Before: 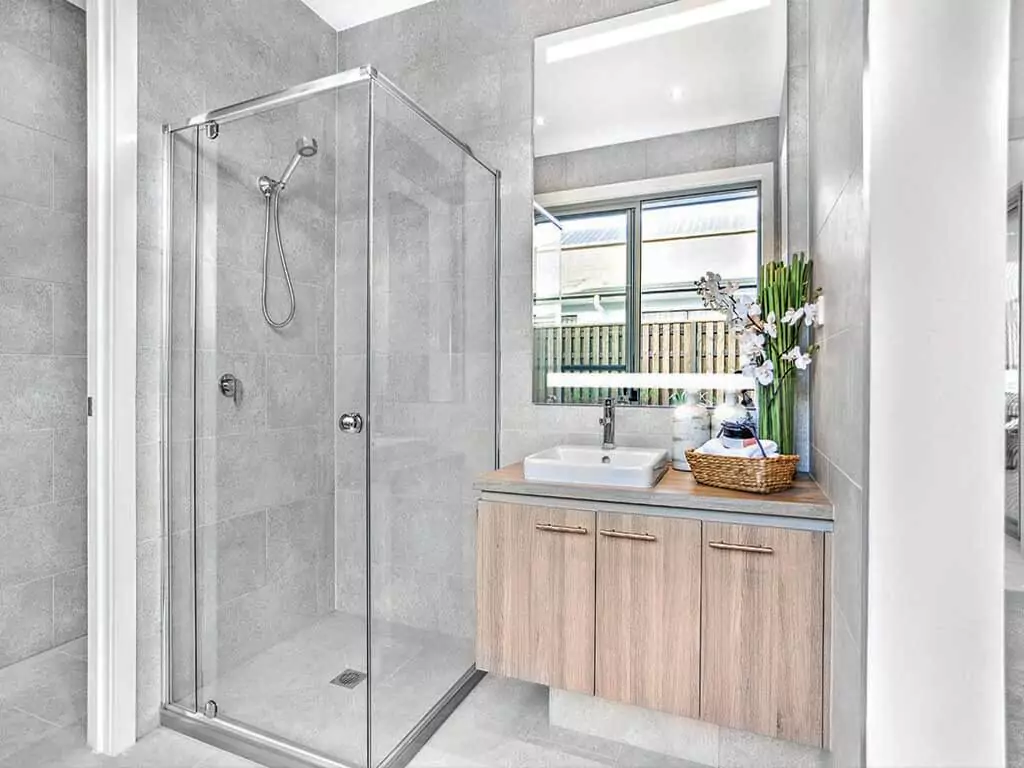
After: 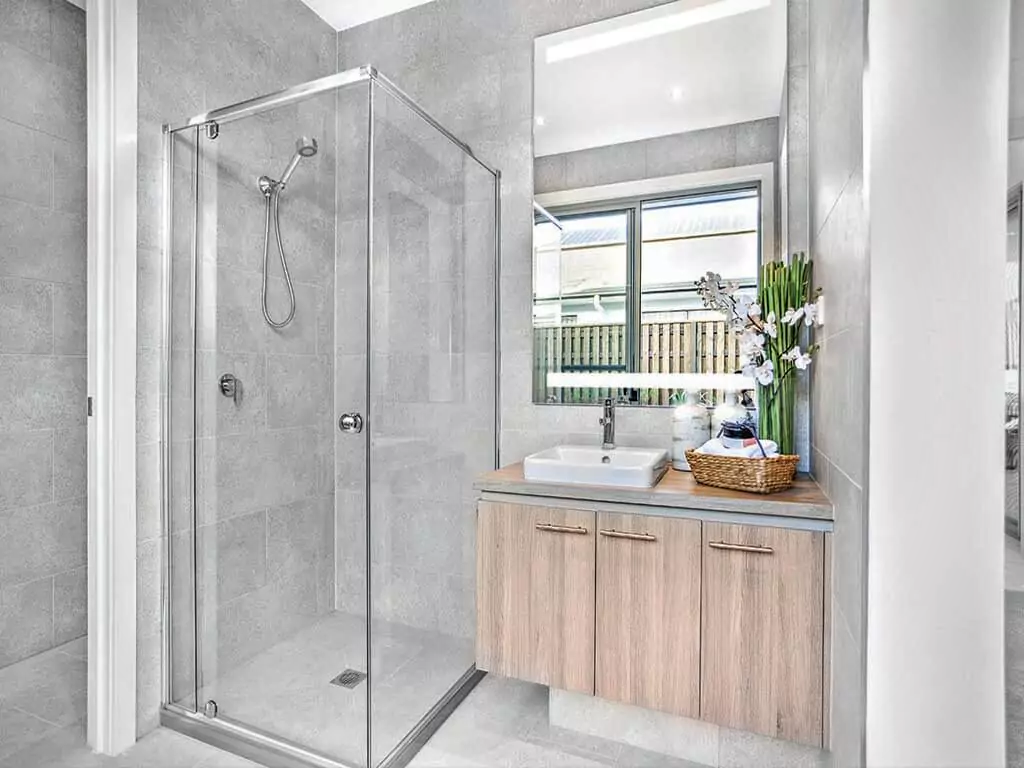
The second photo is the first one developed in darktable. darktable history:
vignetting: fall-off radius 81.27%, unbound false
